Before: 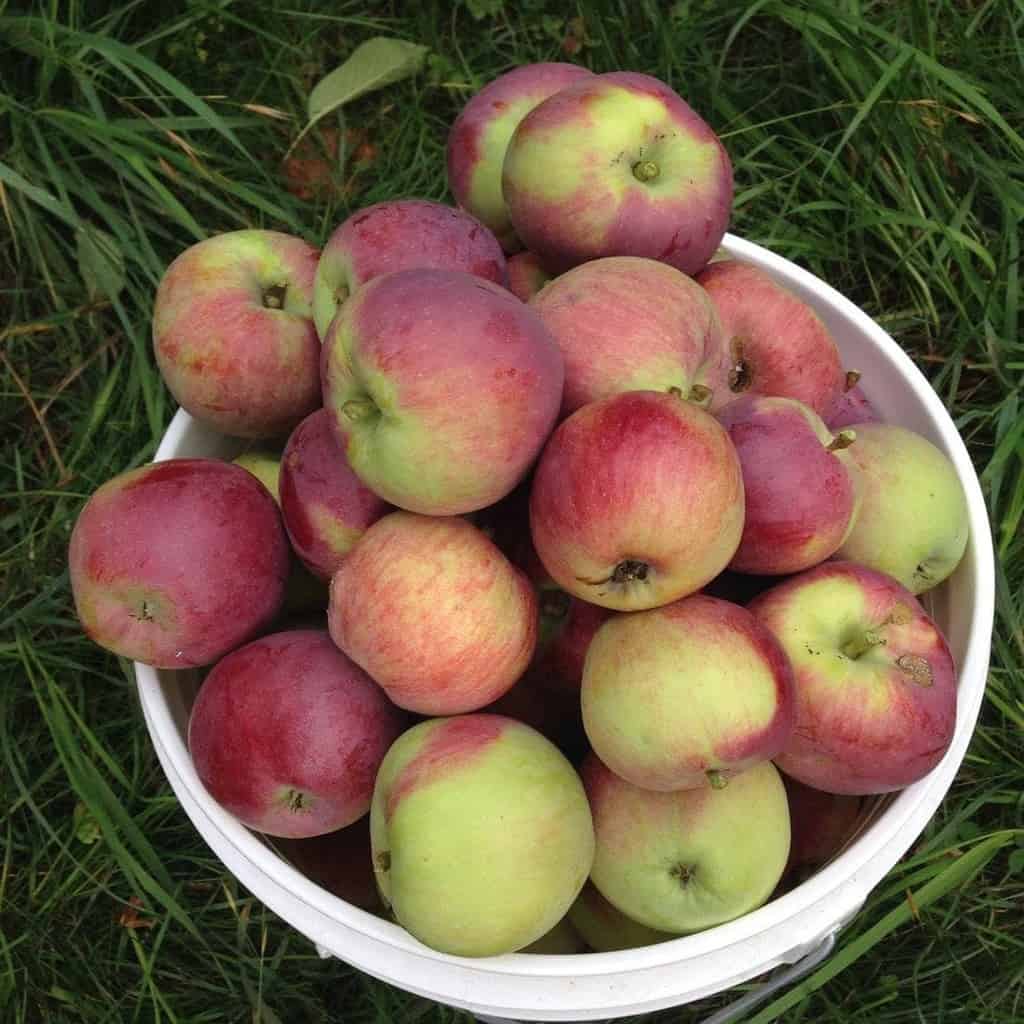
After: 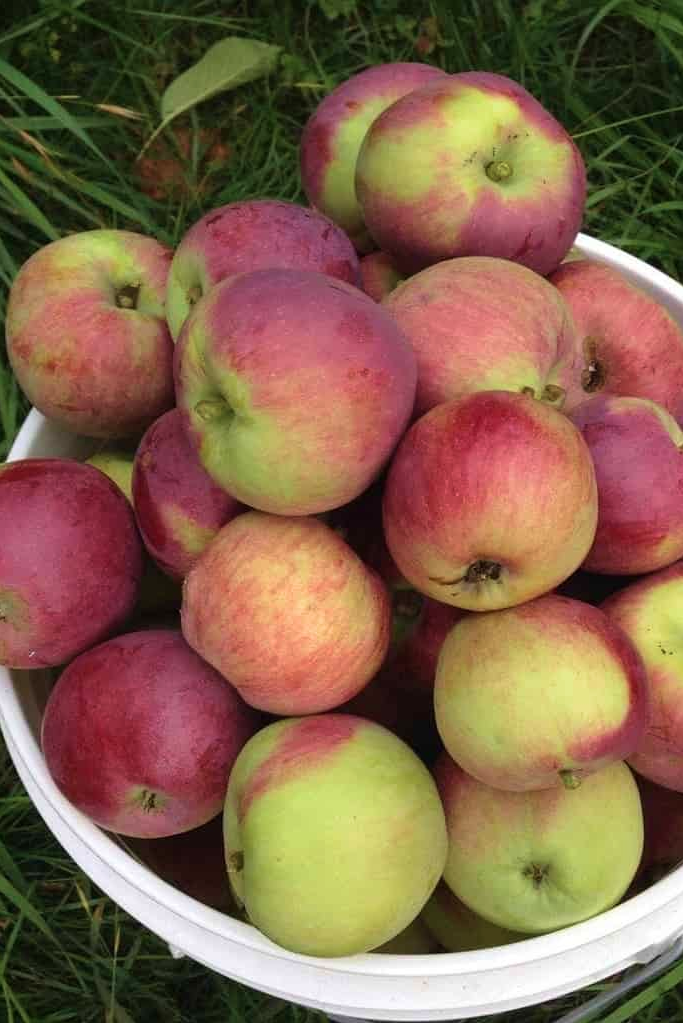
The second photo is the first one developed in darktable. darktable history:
velvia: on, module defaults
crop and rotate: left 14.36%, right 18.933%
